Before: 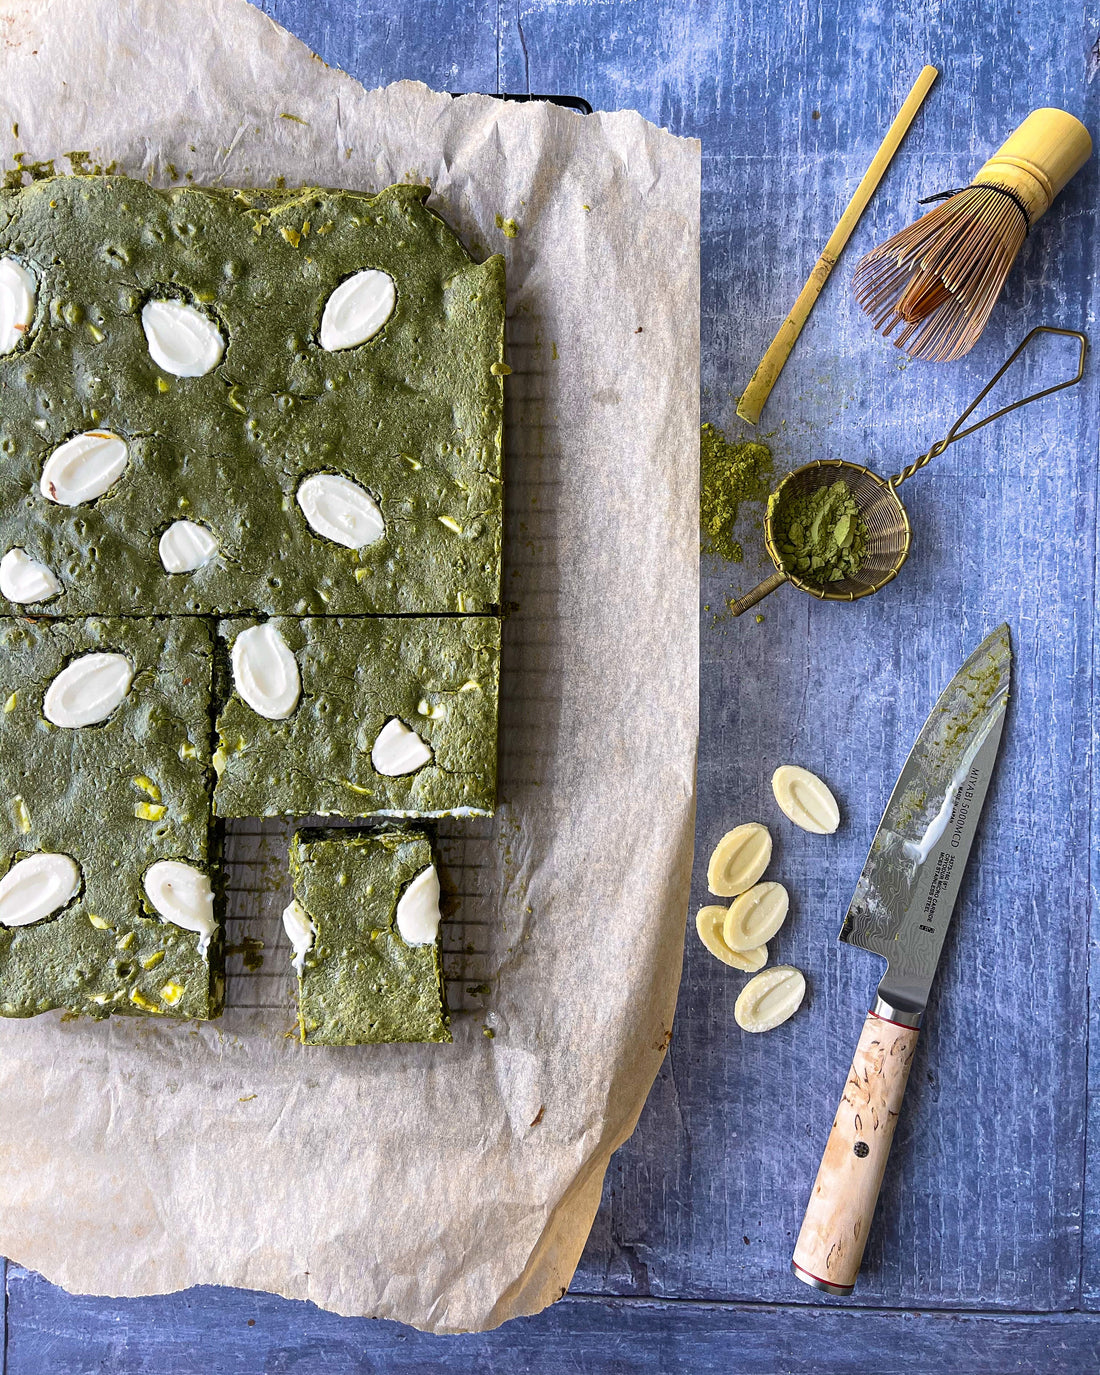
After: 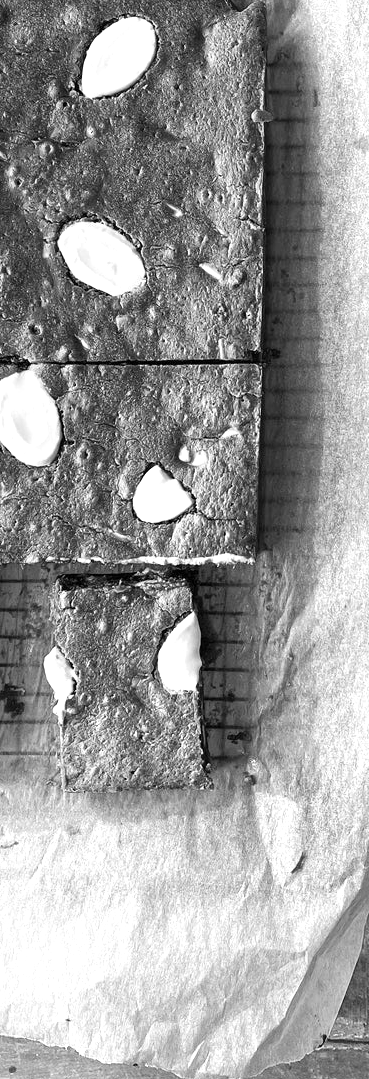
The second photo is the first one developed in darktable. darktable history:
crop and rotate: left 21.77%, top 18.528%, right 44.676%, bottom 2.997%
white balance: red 0.98, blue 1.61
color calibration: output gray [0.267, 0.423, 0.261, 0], illuminant same as pipeline (D50), adaptation none (bypass)
contrast brightness saturation: contrast 0.05, brightness 0.06, saturation 0.01
